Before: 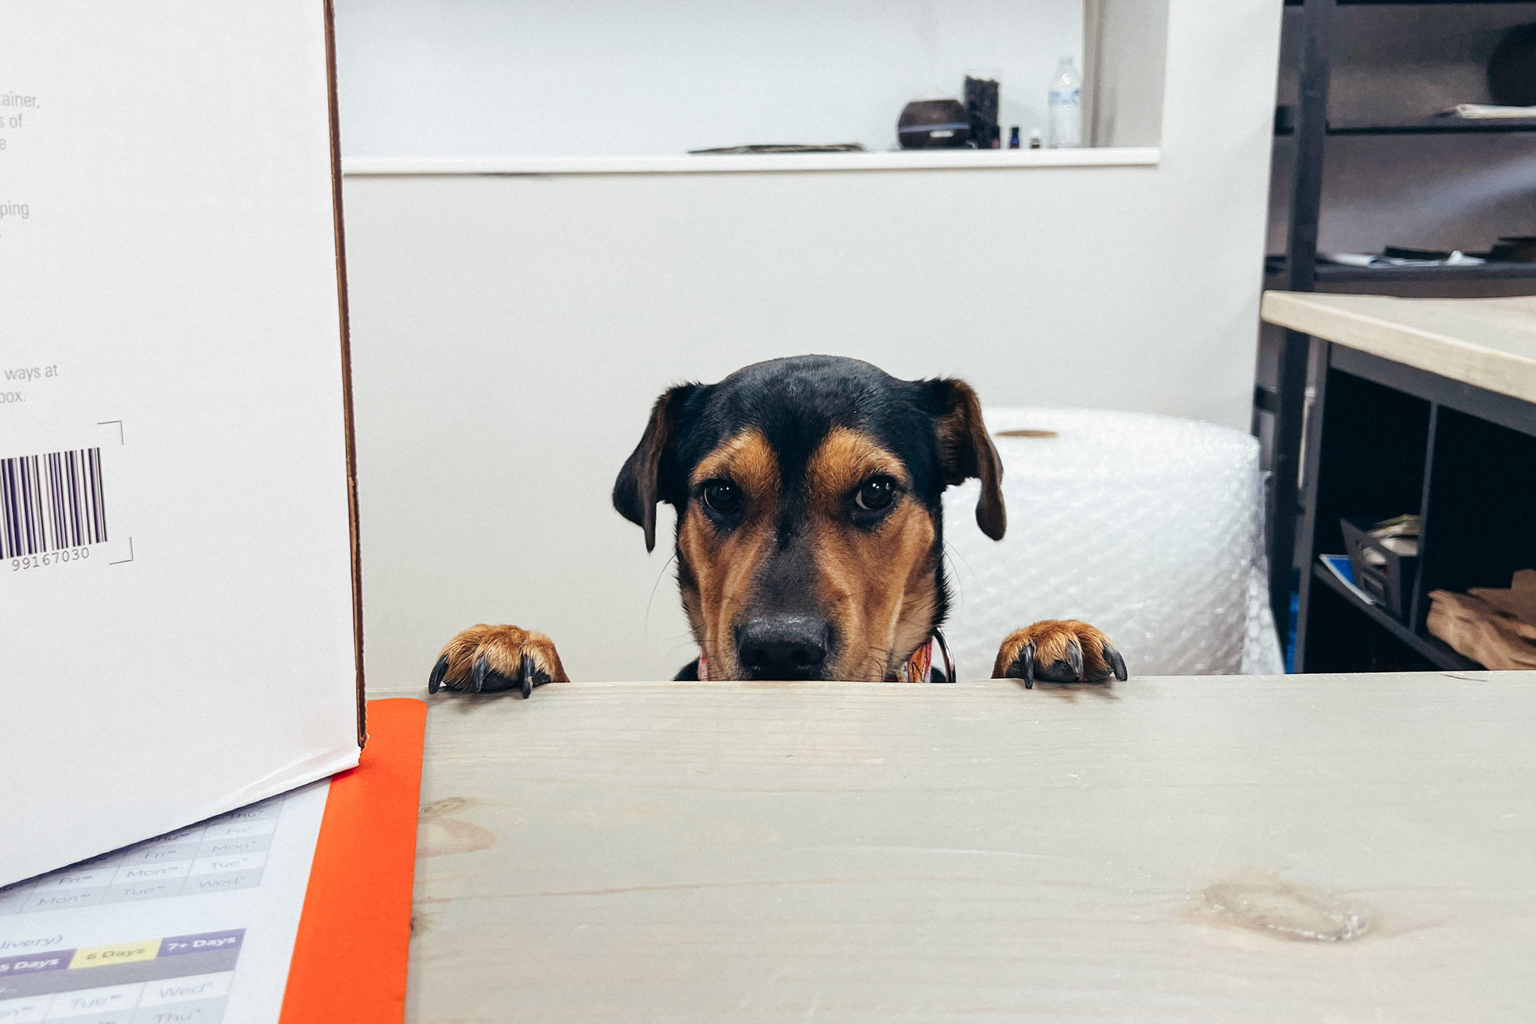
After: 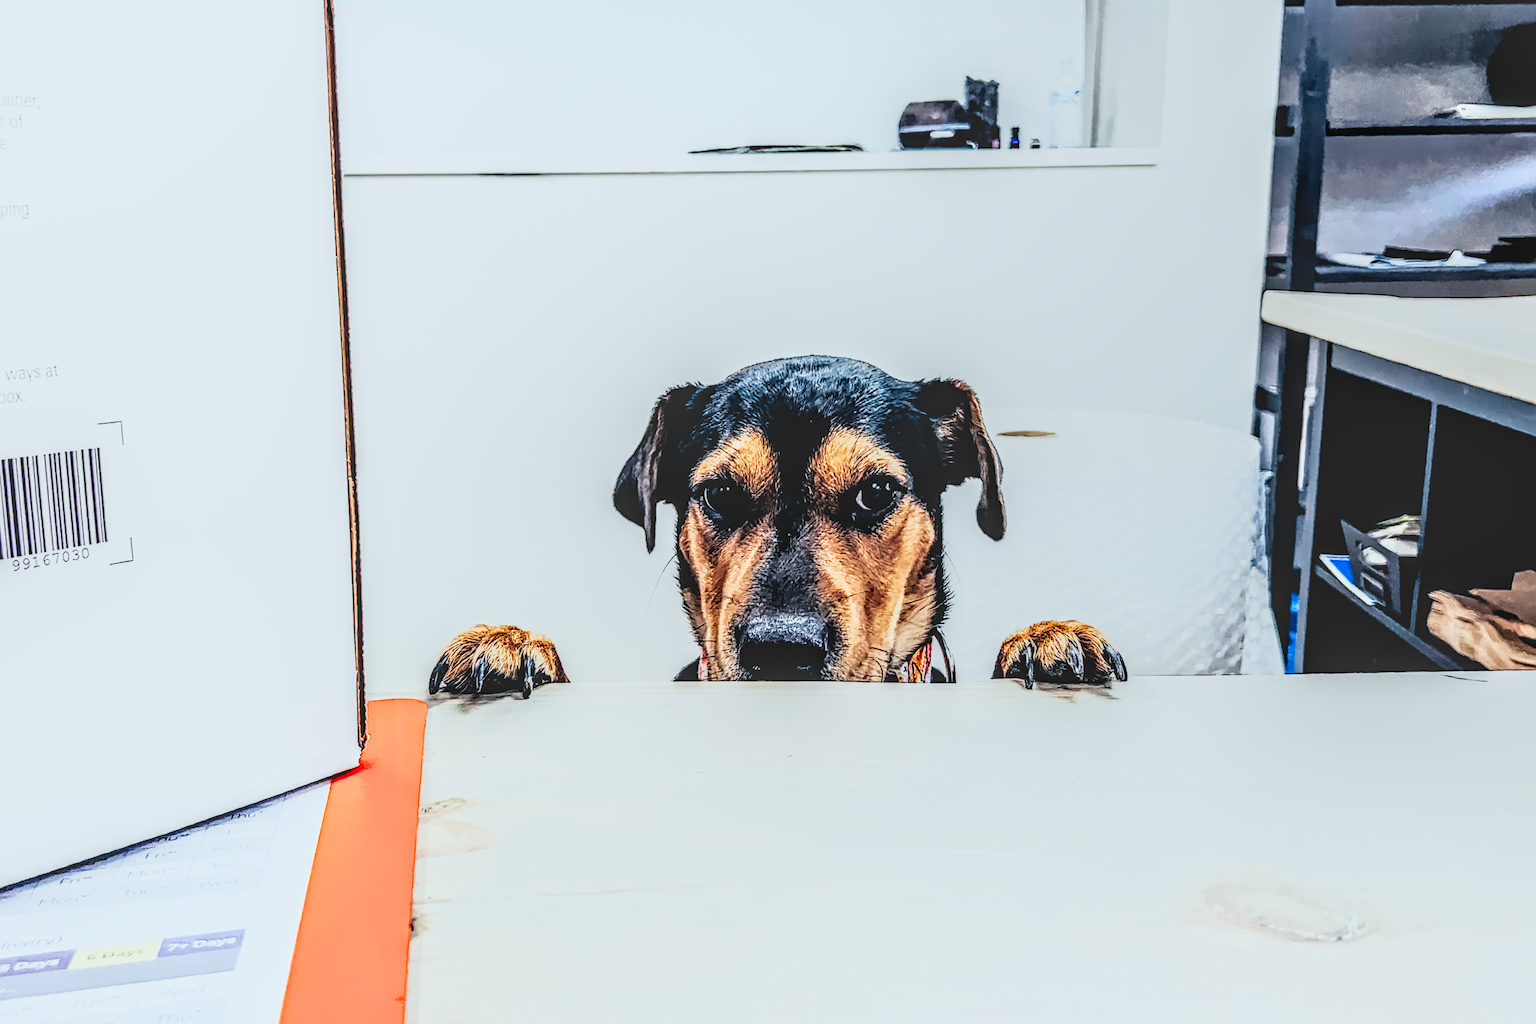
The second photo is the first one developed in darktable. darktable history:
color calibration: illuminant Planckian (black body), x 0.368, y 0.361, temperature 4275.92 K
filmic rgb: black relative exposure -7.92 EV, white relative exposure 4.13 EV, threshold 3 EV, hardness 4.02, latitude 51.22%, contrast 1.013, shadows ↔ highlights balance 5.35%, color science v5 (2021), contrast in shadows safe, contrast in highlights safe, enable highlight reconstruction true
local contrast: highlights 0%, shadows 0%, detail 133%
tone curve: curves: ch0 [(0, 0) (0.004, 0.001) (0.02, 0.008) (0.218, 0.218) (0.664, 0.774) (0.832, 0.914) (1, 1)], preserve colors none
contrast brightness saturation: contrast 0.04, saturation 0.16
base curve: curves: ch0 [(0, 0) (0.005, 0.002) (0.193, 0.295) (0.399, 0.664) (0.75, 0.928) (1, 1)]
sharpen: on, module defaults
contrast equalizer: octaves 7, y [[0.506, 0.531, 0.562, 0.606, 0.638, 0.669], [0.5 ×6], [0.5 ×6], [0 ×6], [0 ×6]]
denoise (profiled): patch size 2, preserve shadows 1.05, bias correction -0.246, scattering 0.223, a [-1, 0, 0], b [0, 0, 0], mode non-local means, compensate highlight preservation false
